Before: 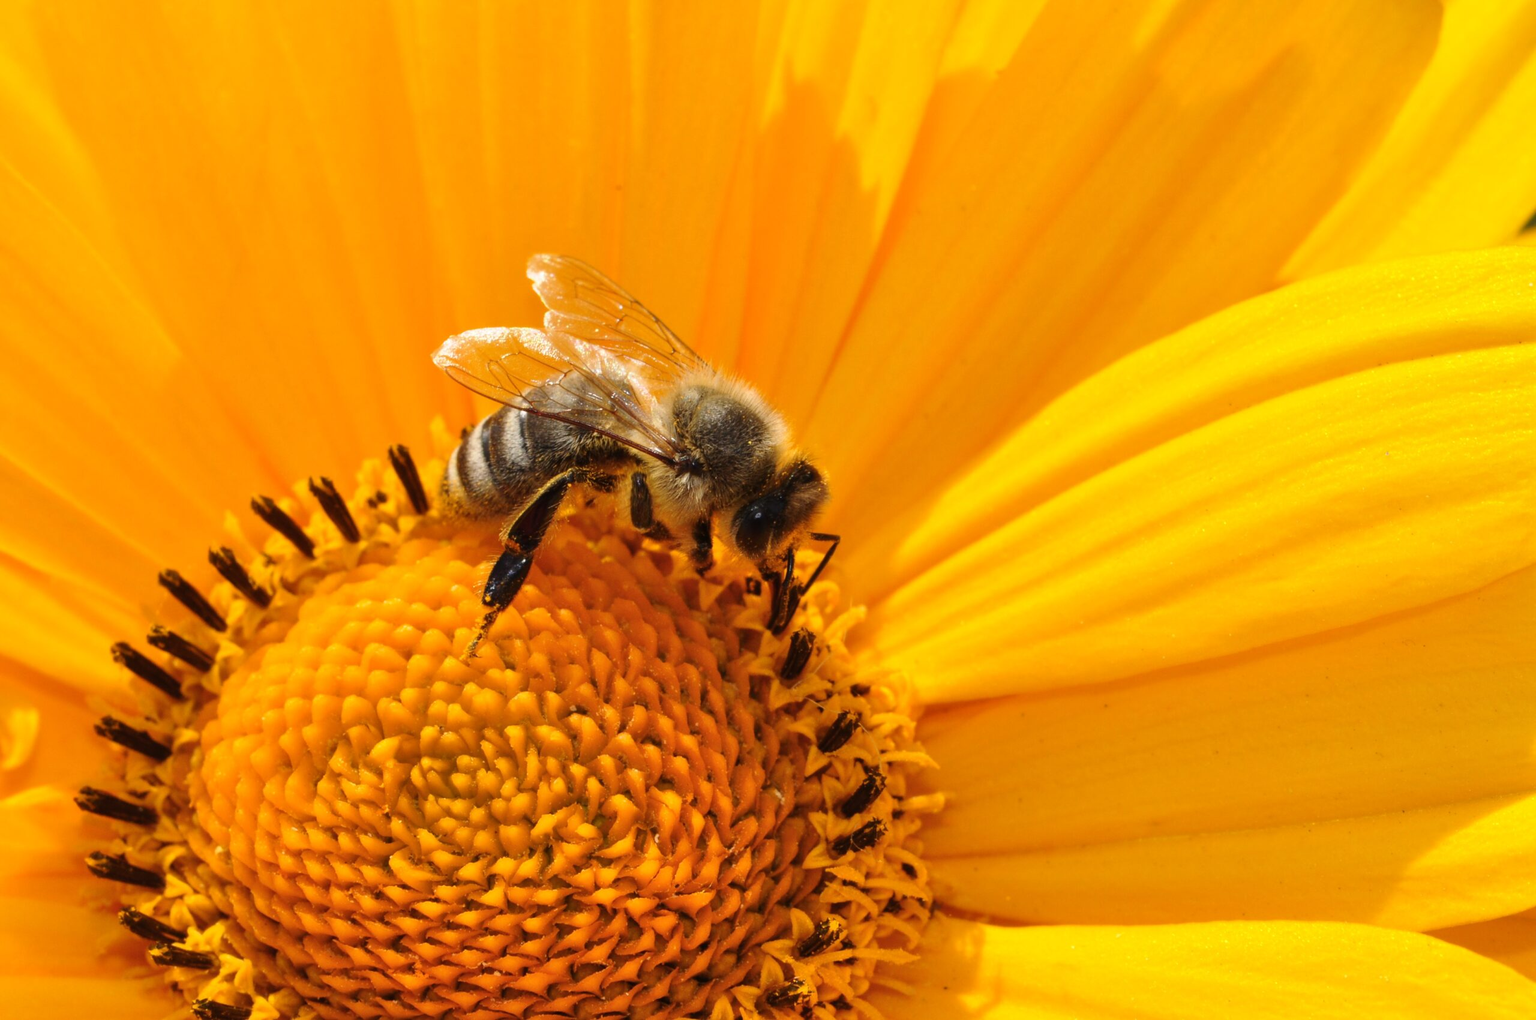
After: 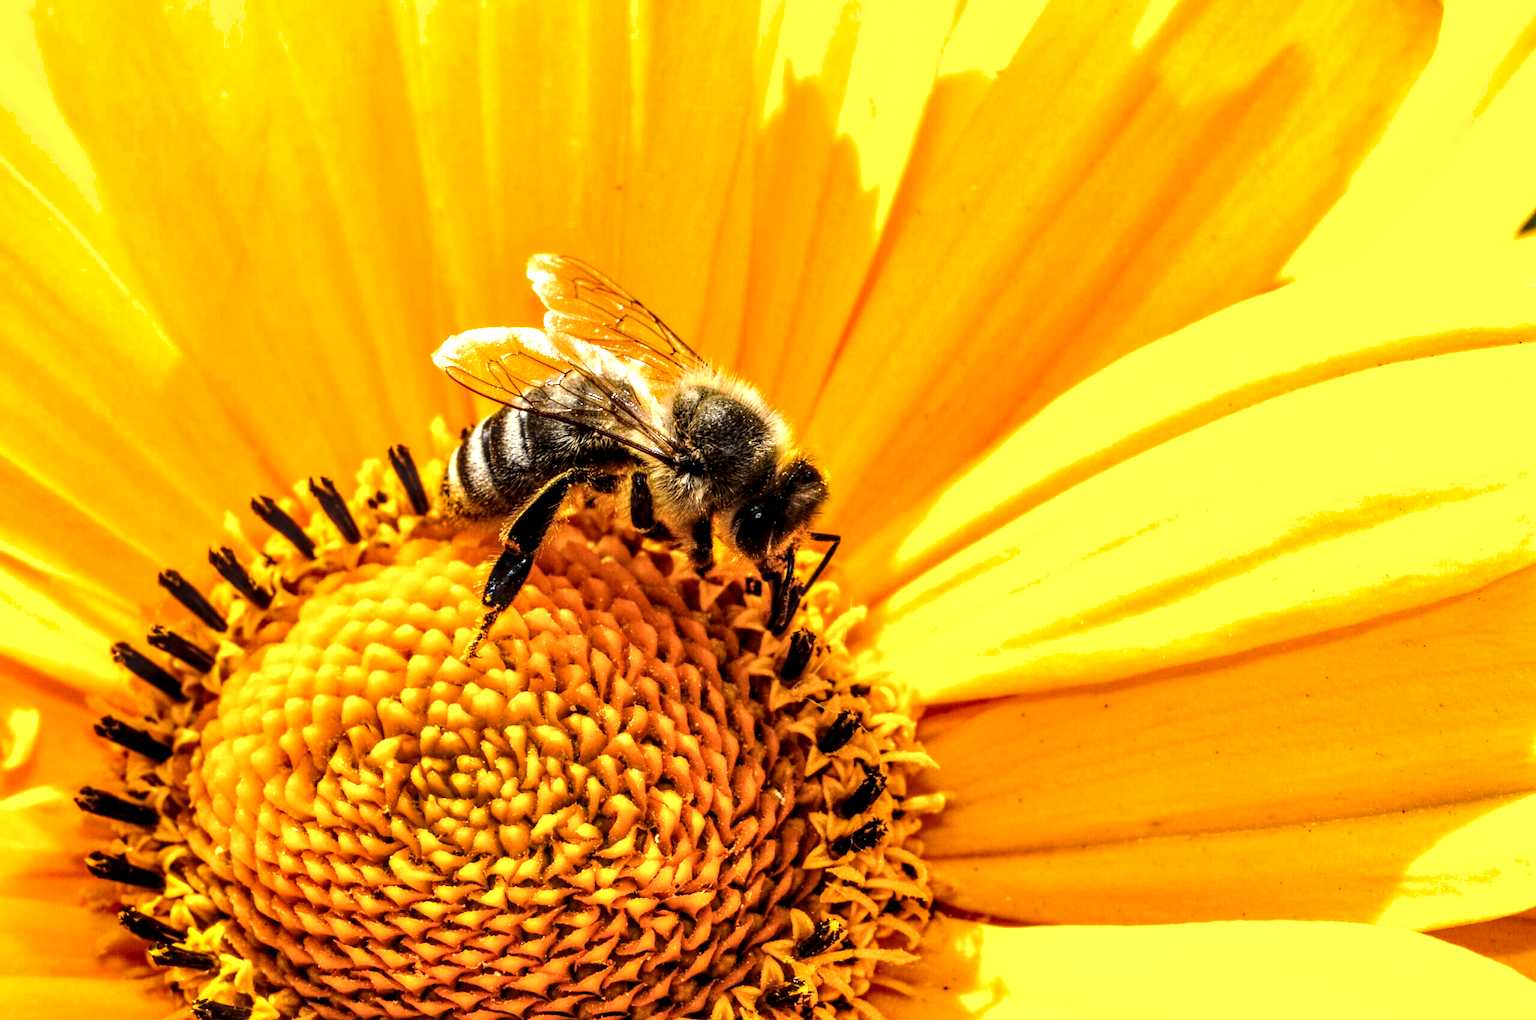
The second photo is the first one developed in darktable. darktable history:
shadows and highlights: shadows 32, highlights -32, soften with gaussian
local contrast: highlights 0%, shadows 0%, detail 182%
tone equalizer: -8 EV -1.08 EV, -7 EV -1.01 EV, -6 EV -0.867 EV, -5 EV -0.578 EV, -3 EV 0.578 EV, -2 EV 0.867 EV, -1 EV 1.01 EV, +0 EV 1.08 EV, edges refinement/feathering 500, mask exposure compensation -1.57 EV, preserve details no
